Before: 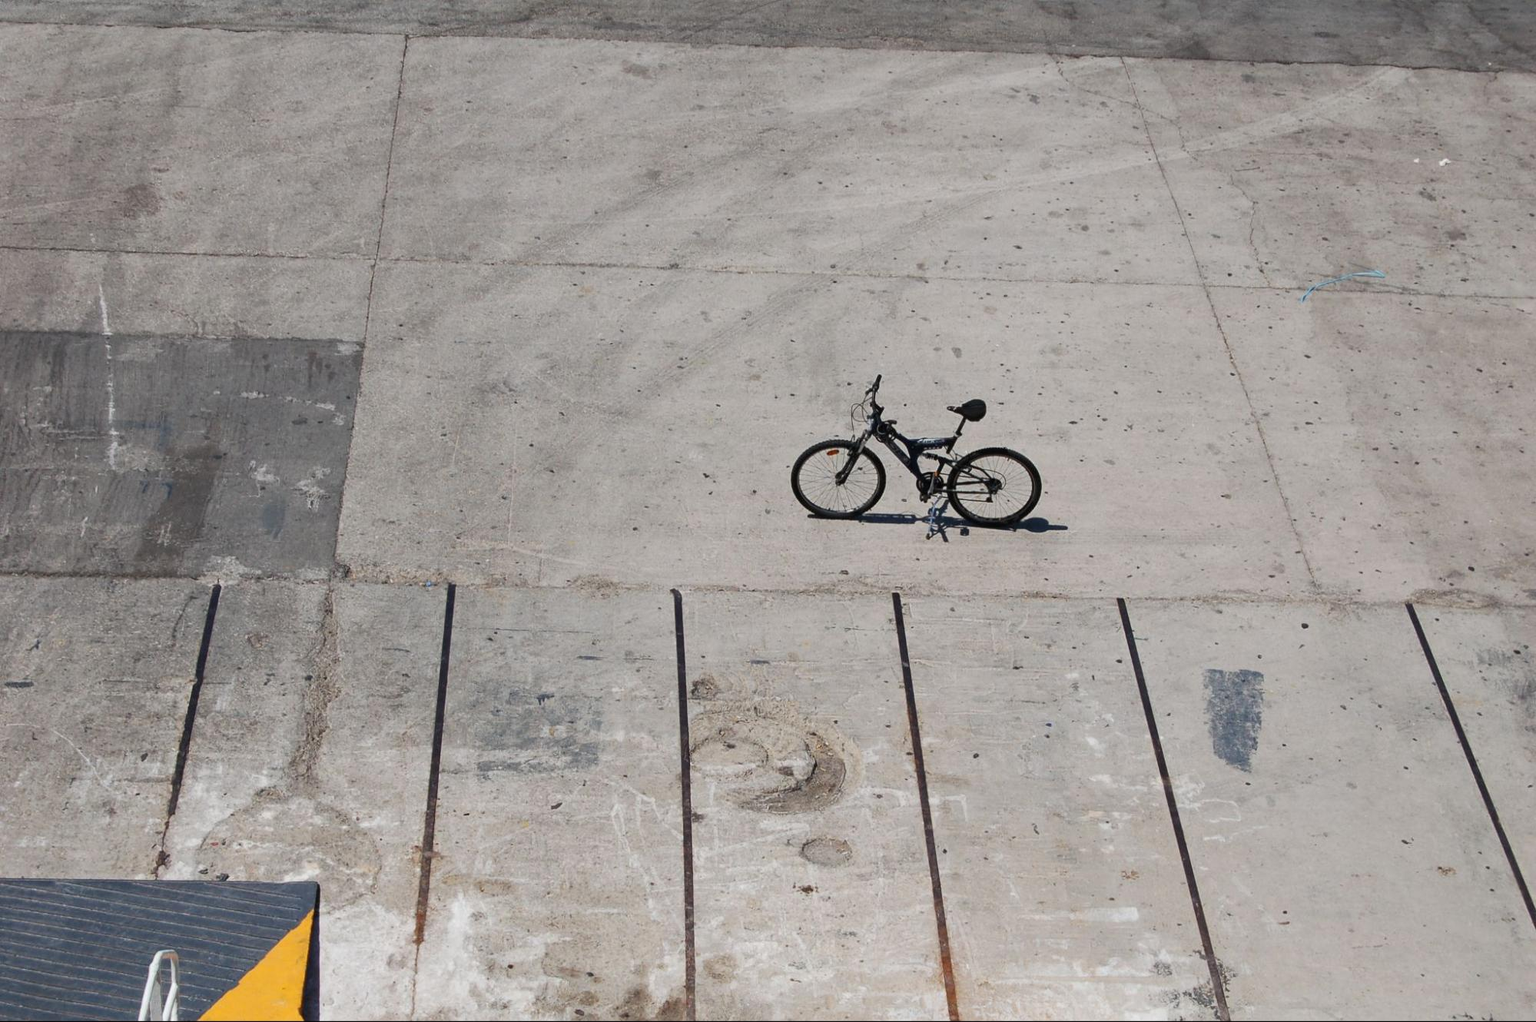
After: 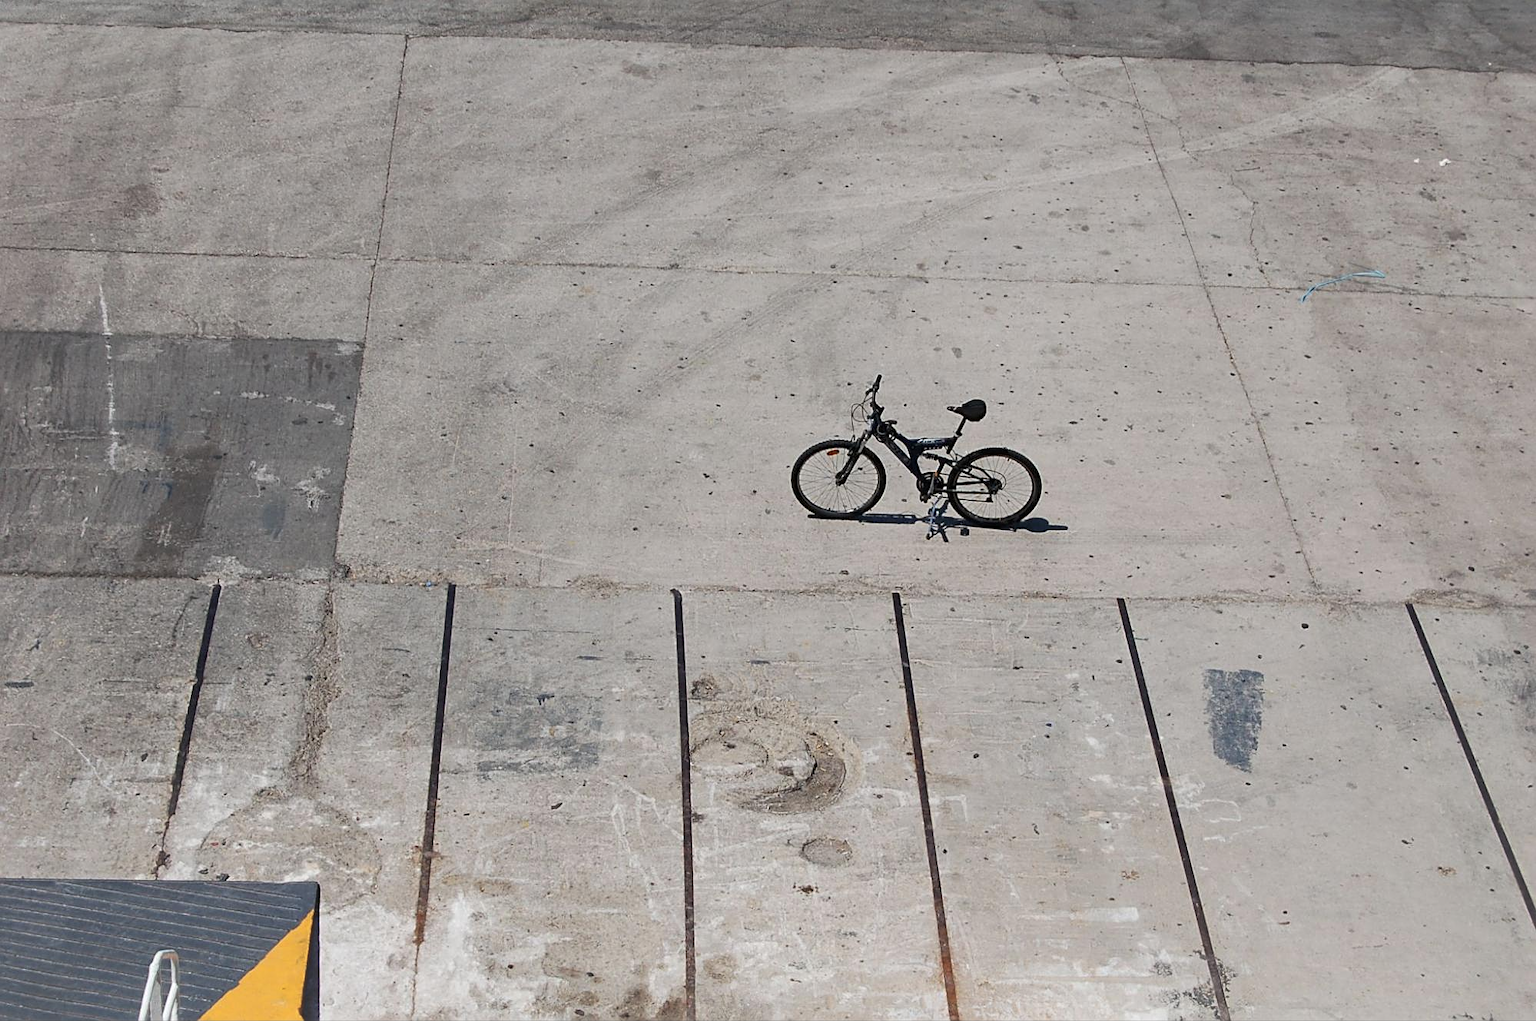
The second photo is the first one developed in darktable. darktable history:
vignetting: fall-off radius 68.69%, brightness 0.042, saturation 0.001, automatic ratio true
sharpen: on, module defaults
contrast brightness saturation: saturation -0.048
